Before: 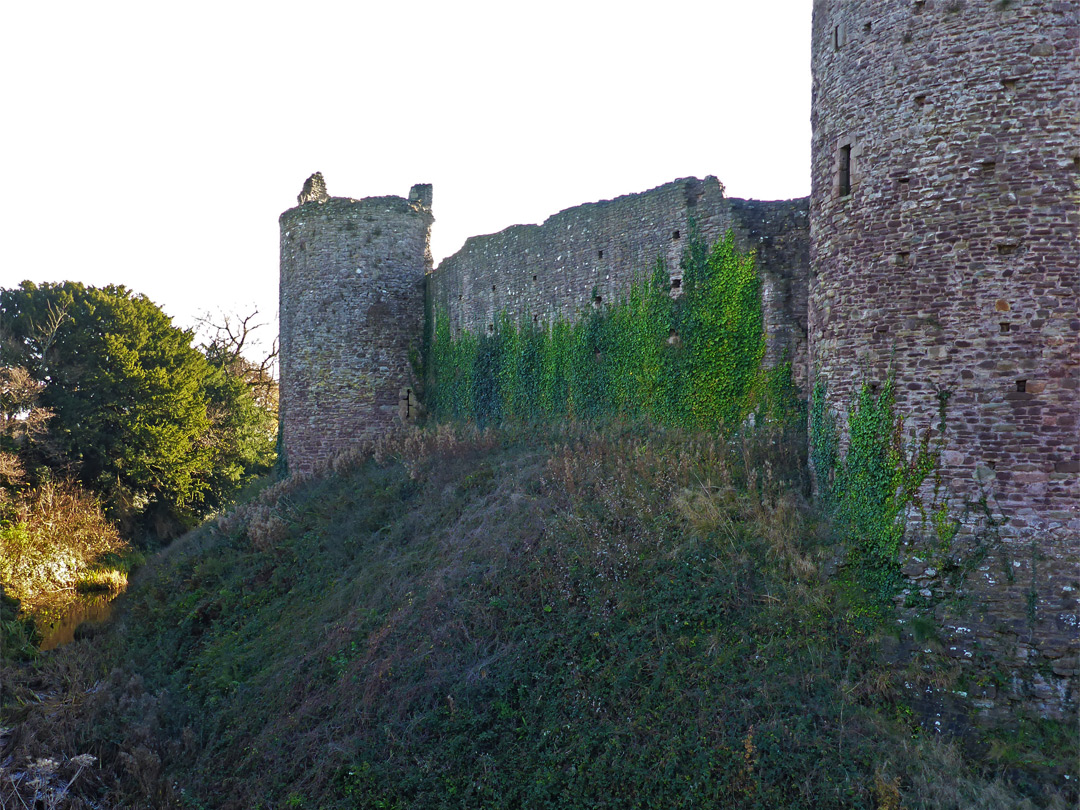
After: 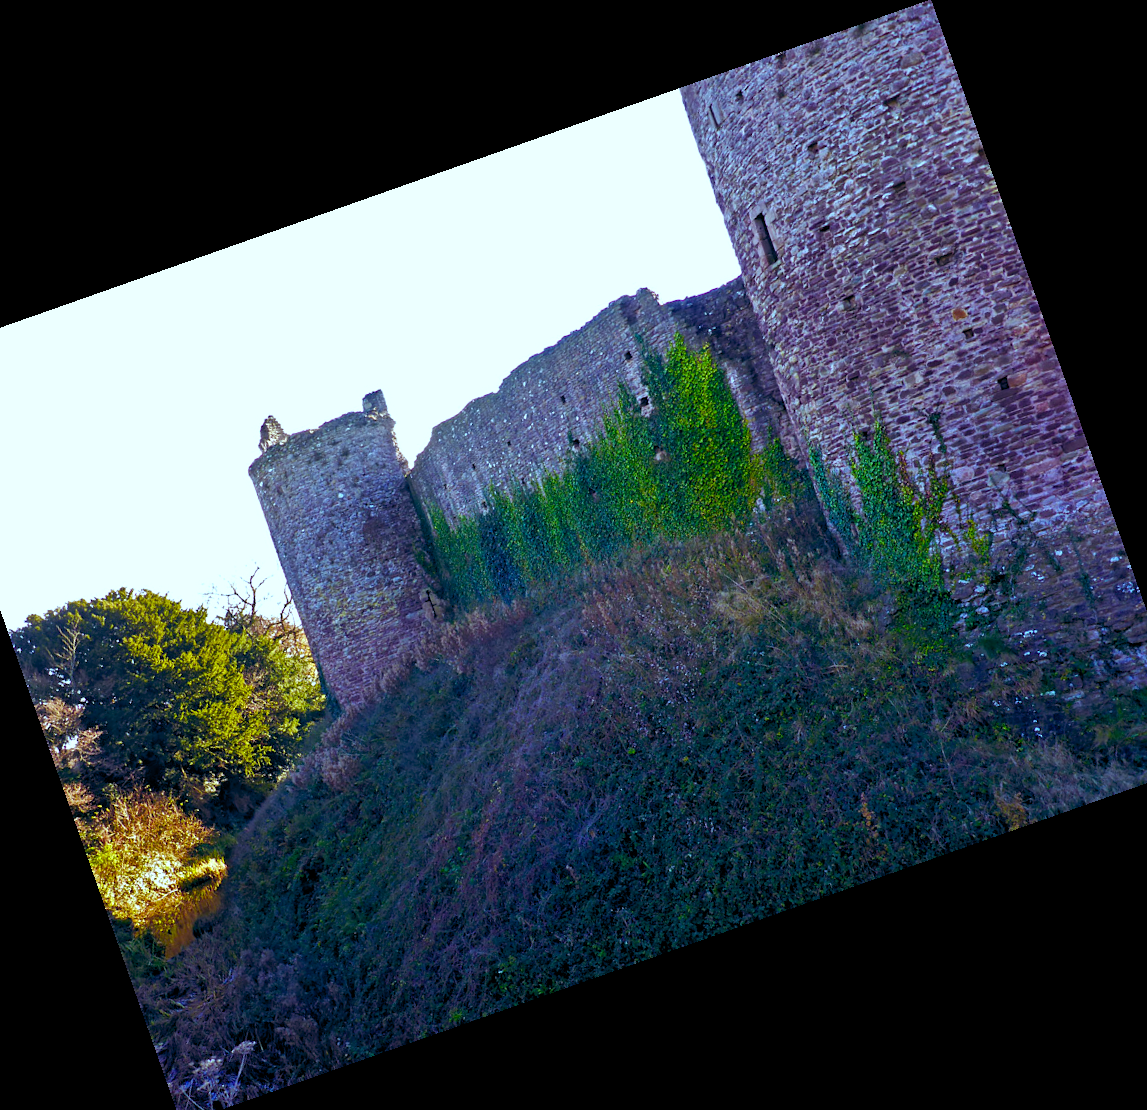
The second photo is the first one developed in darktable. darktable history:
white balance: red 0.967, blue 1.119, emerald 0.756
color balance: lift [1.003, 0.993, 1.001, 1.007], gamma [1.018, 1.072, 0.959, 0.928], gain [0.974, 0.873, 1.031, 1.127]
color balance rgb: shadows lift › luminance -21.66%, shadows lift › chroma 6.57%, shadows lift › hue 270°, power › chroma 0.68%, power › hue 60°, highlights gain › luminance 6.08%, highlights gain › chroma 1.33%, highlights gain › hue 90°, global offset › luminance -0.87%, perceptual saturation grading › global saturation 26.86%, perceptual saturation grading › highlights -28.39%, perceptual saturation grading › mid-tones 15.22%, perceptual saturation grading › shadows 33.98%, perceptual brilliance grading › highlights 10%, perceptual brilliance grading › mid-tones 5%
crop and rotate: angle 19.43°, left 6.812%, right 4.125%, bottom 1.087%
